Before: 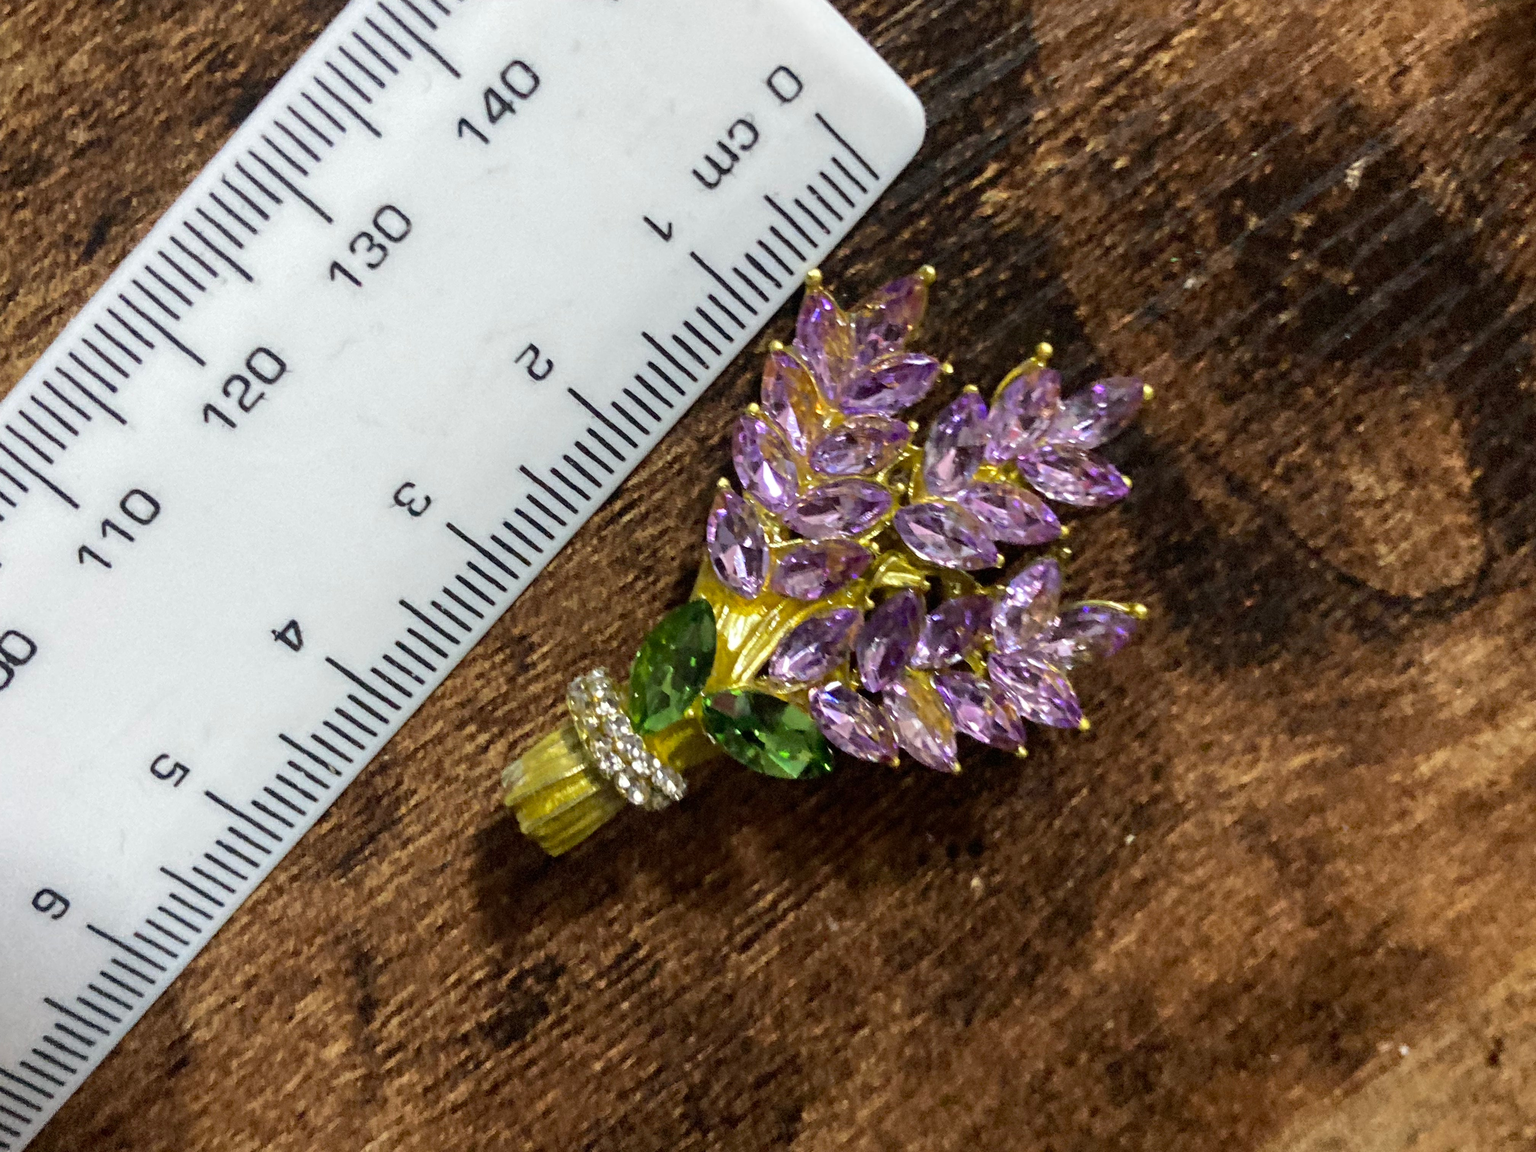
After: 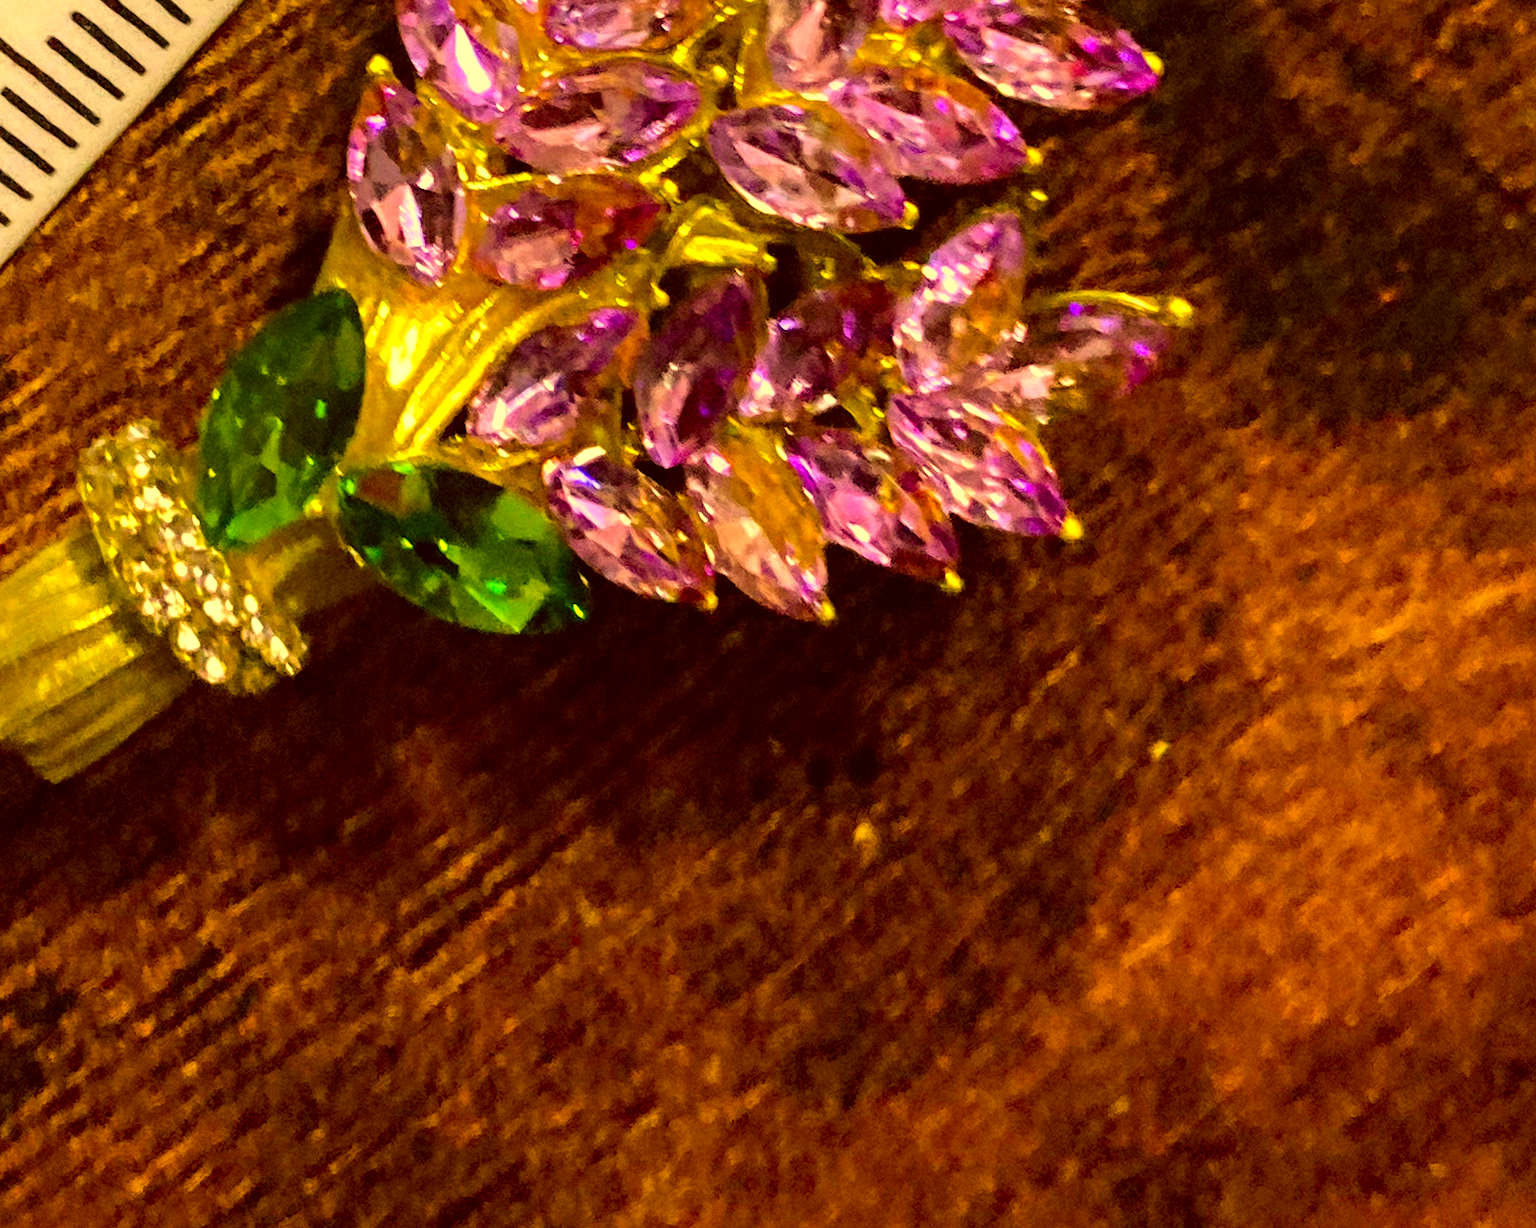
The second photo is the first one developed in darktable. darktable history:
base curve: preserve colors none
tone equalizer: -8 EV -0.418 EV, -7 EV -0.36 EV, -6 EV -0.304 EV, -5 EV -0.211 EV, -3 EV 0.214 EV, -2 EV 0.319 EV, -1 EV 0.404 EV, +0 EV 0.405 EV, mask exposure compensation -0.499 EV
crop: left 34.268%, top 38.956%, right 13.637%, bottom 5.457%
color correction: highlights a* 10.83, highlights b* 30.66, shadows a* 2.81, shadows b* 17.45, saturation 1.72
